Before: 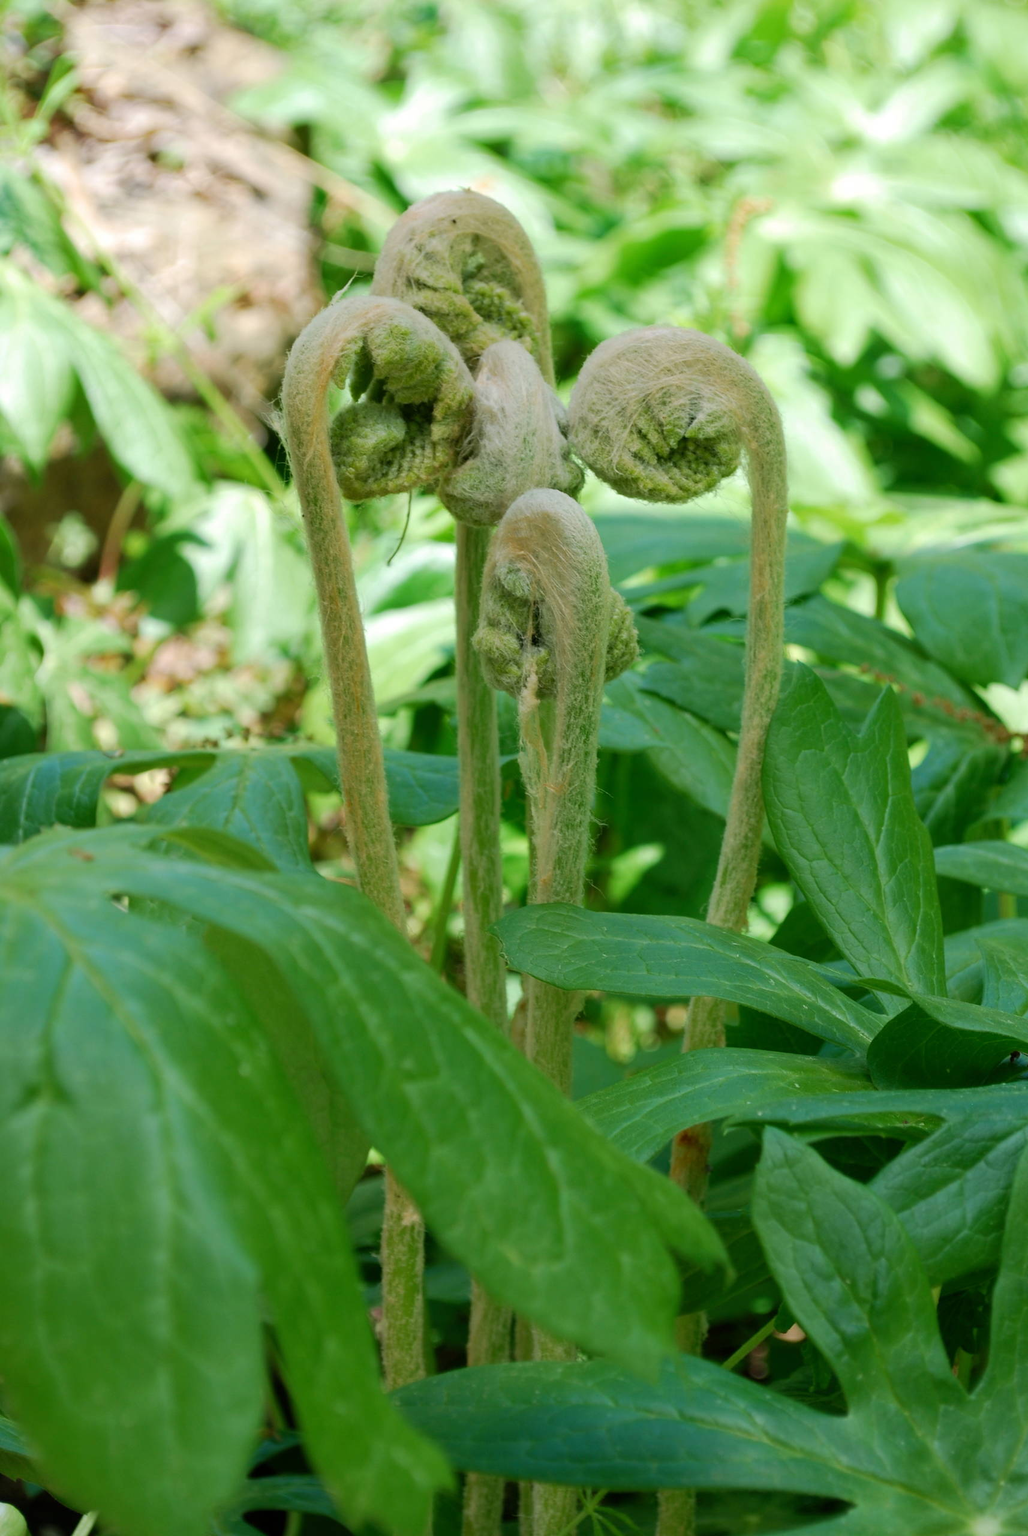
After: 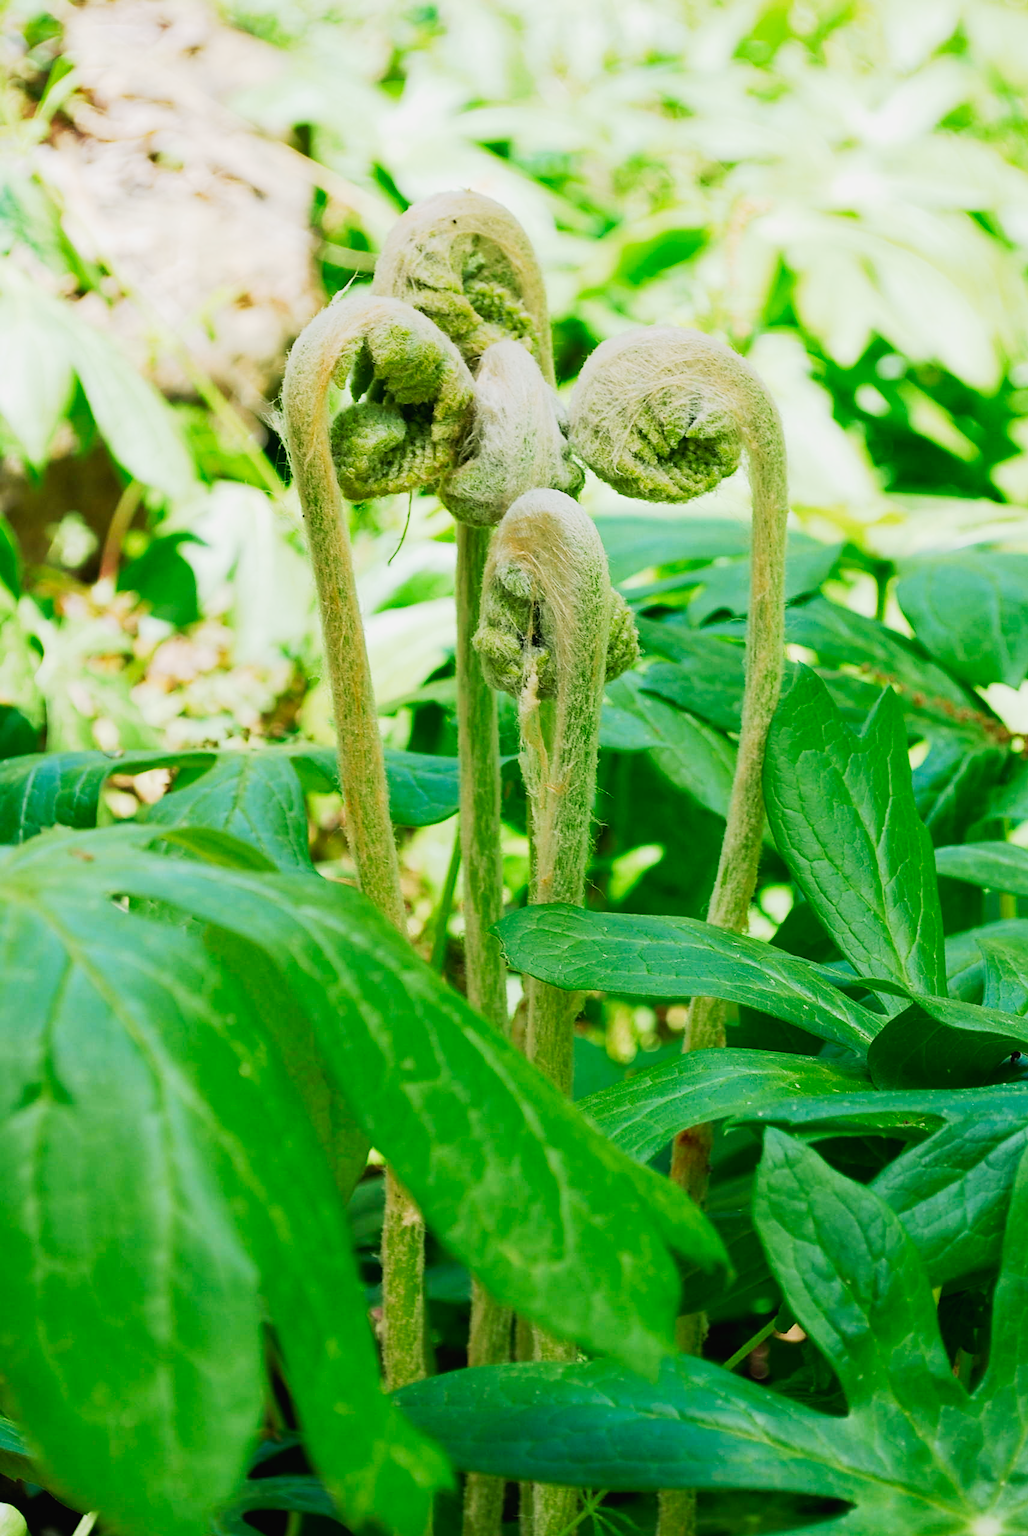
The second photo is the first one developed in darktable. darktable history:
tone curve: curves: ch0 [(0, 0.015) (0.037, 0.022) (0.131, 0.116) (0.316, 0.345) (0.49, 0.615) (0.677, 0.82) (0.813, 0.891) (1, 0.955)]; ch1 [(0, 0) (0.366, 0.367) (0.475, 0.462) (0.494, 0.496) (0.504, 0.497) (0.554, 0.571) (0.618, 0.668) (1, 1)]; ch2 [(0, 0) (0.333, 0.346) (0.375, 0.375) (0.435, 0.424) (0.476, 0.492) (0.502, 0.499) (0.525, 0.522) (0.558, 0.575) (0.614, 0.656) (1, 1)], preserve colors none
sharpen: on, module defaults
